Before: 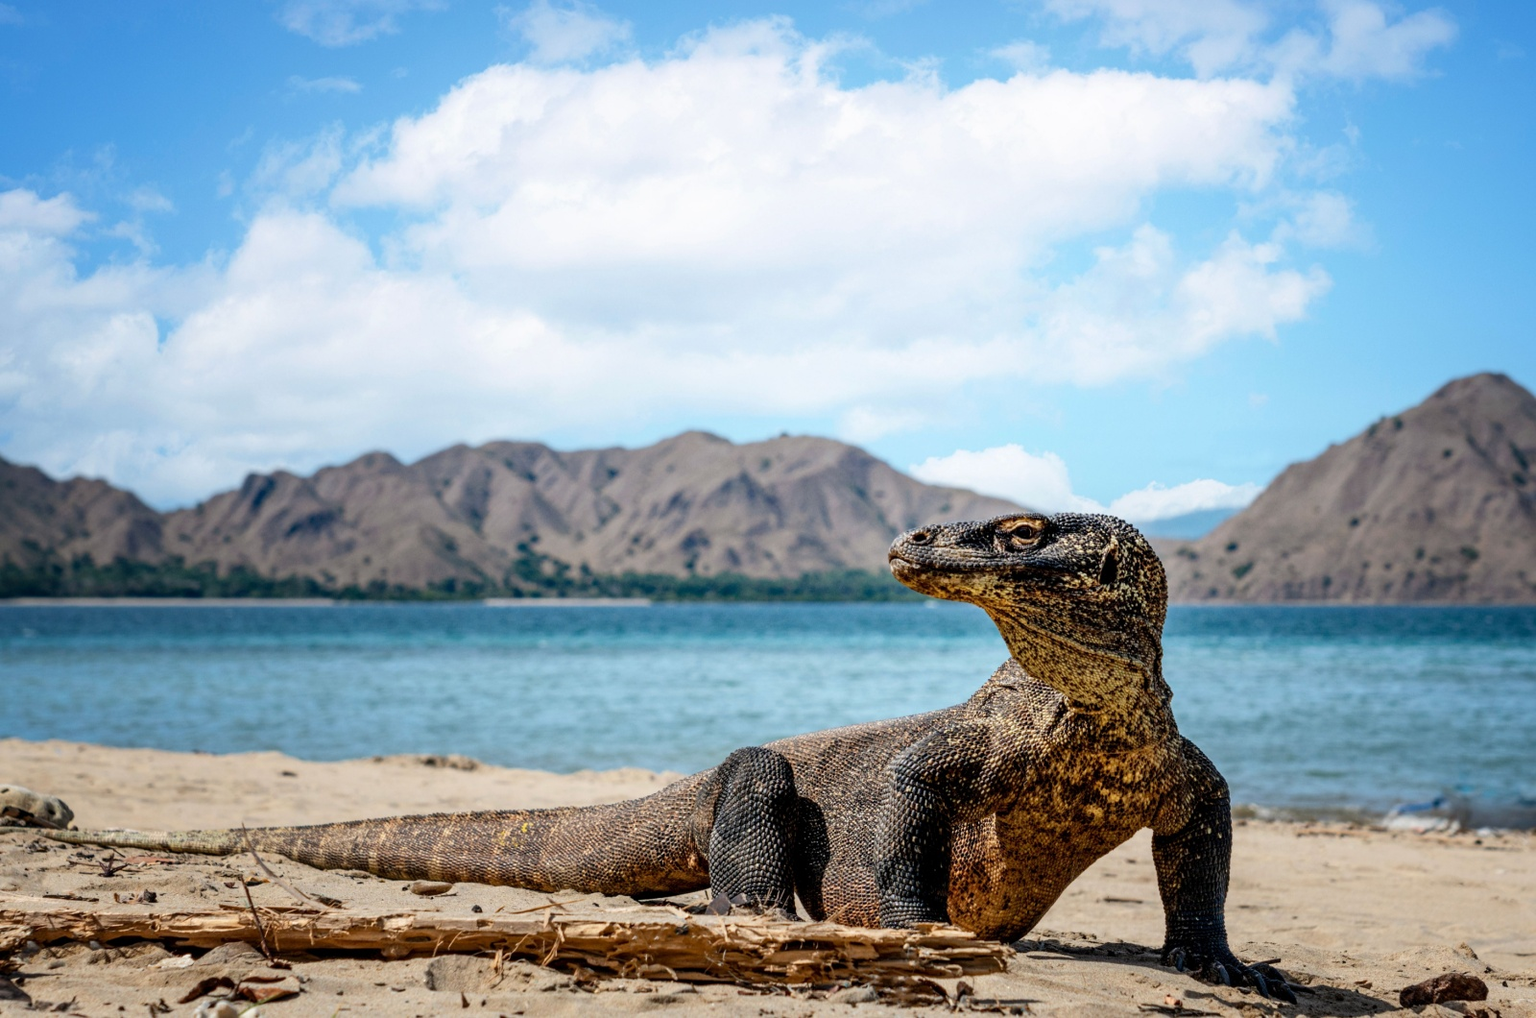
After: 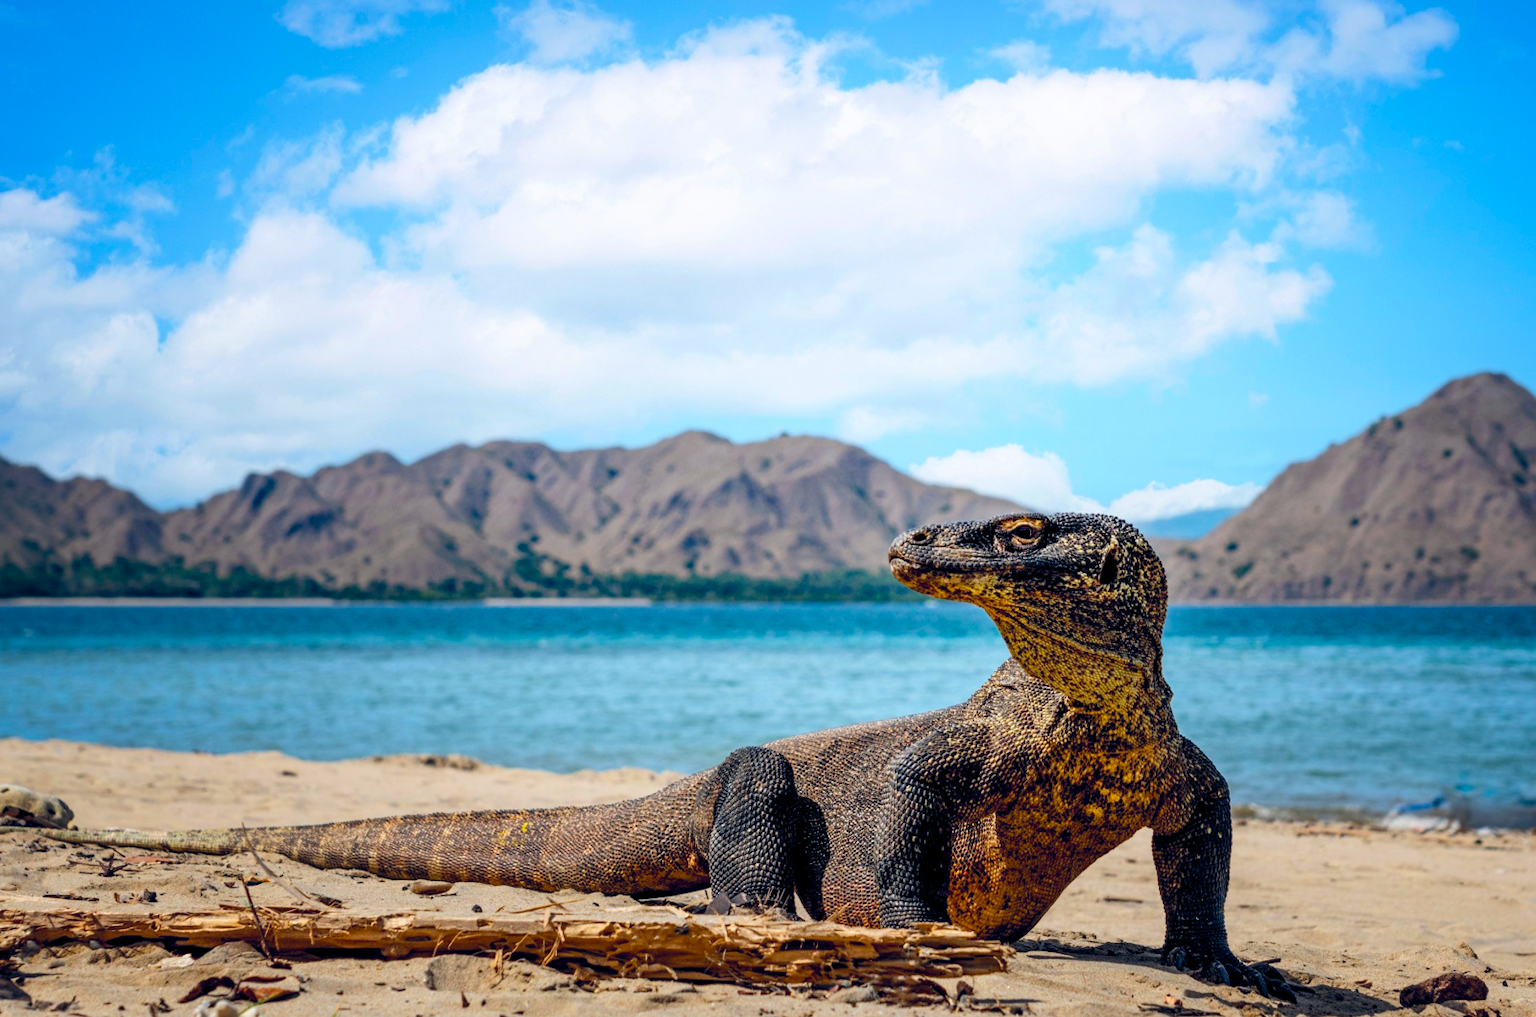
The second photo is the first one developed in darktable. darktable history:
color balance rgb: global offset › chroma 0.123%, global offset › hue 254.11°, linear chroma grading › global chroma 8.818%, perceptual saturation grading › global saturation 29.649%
